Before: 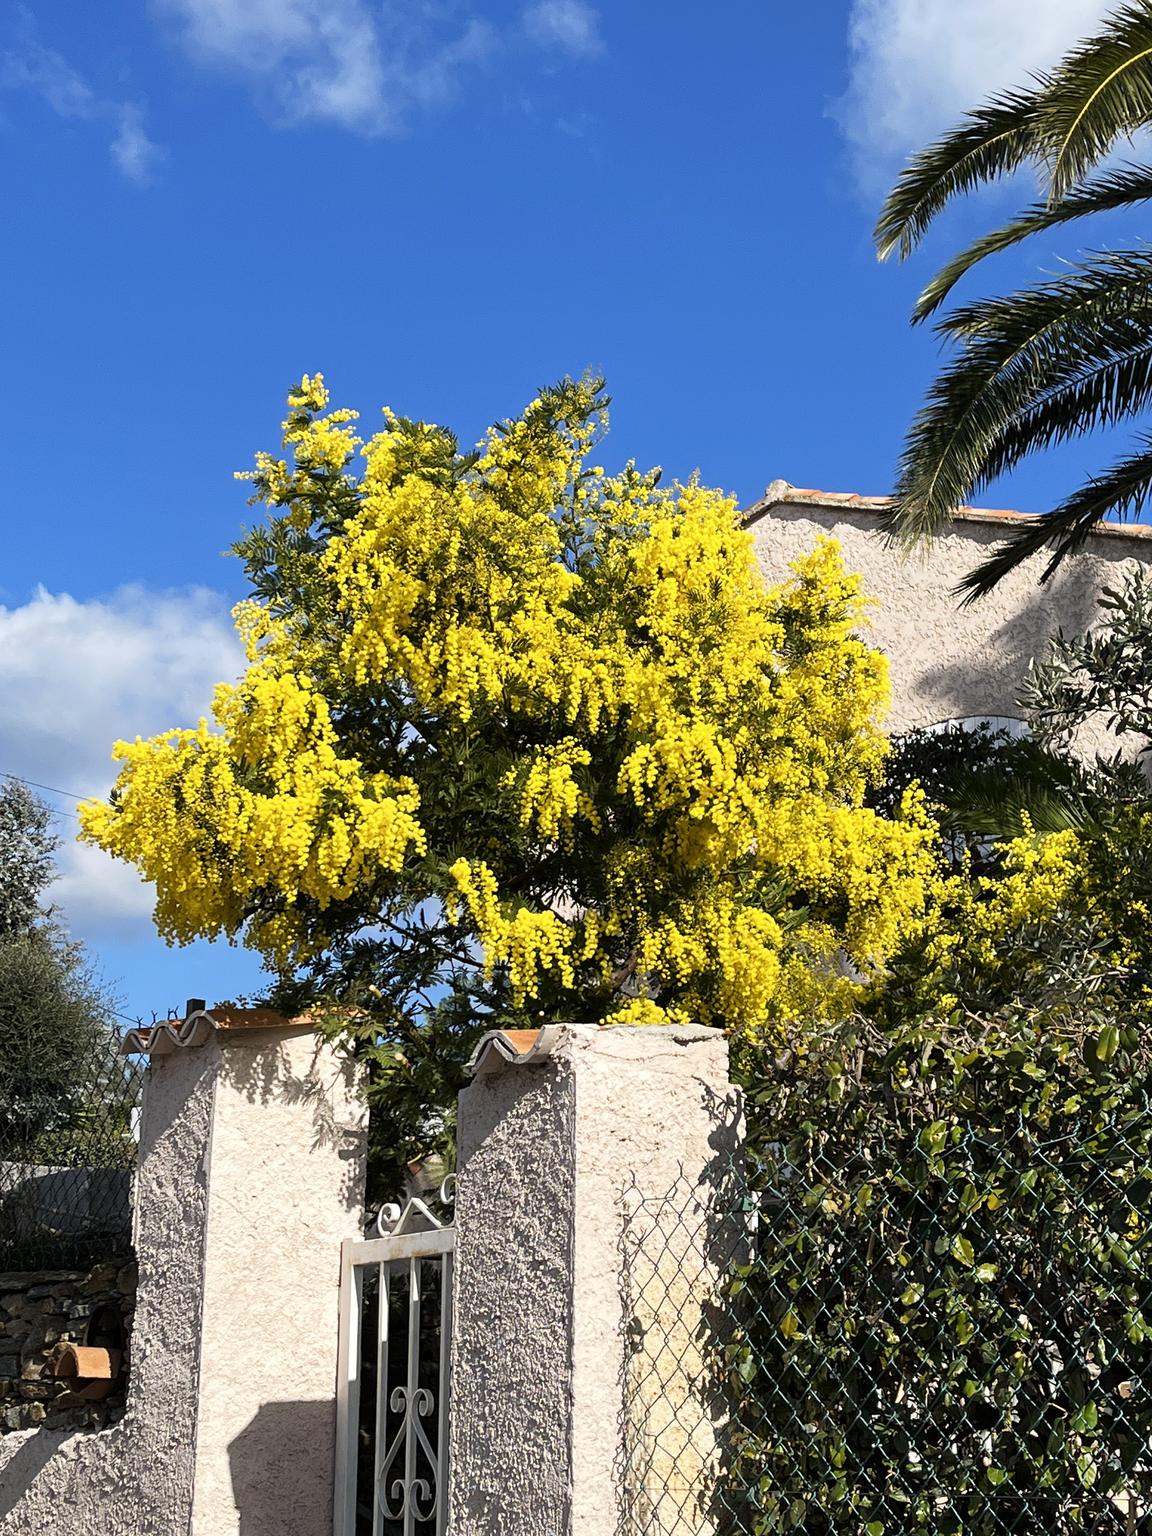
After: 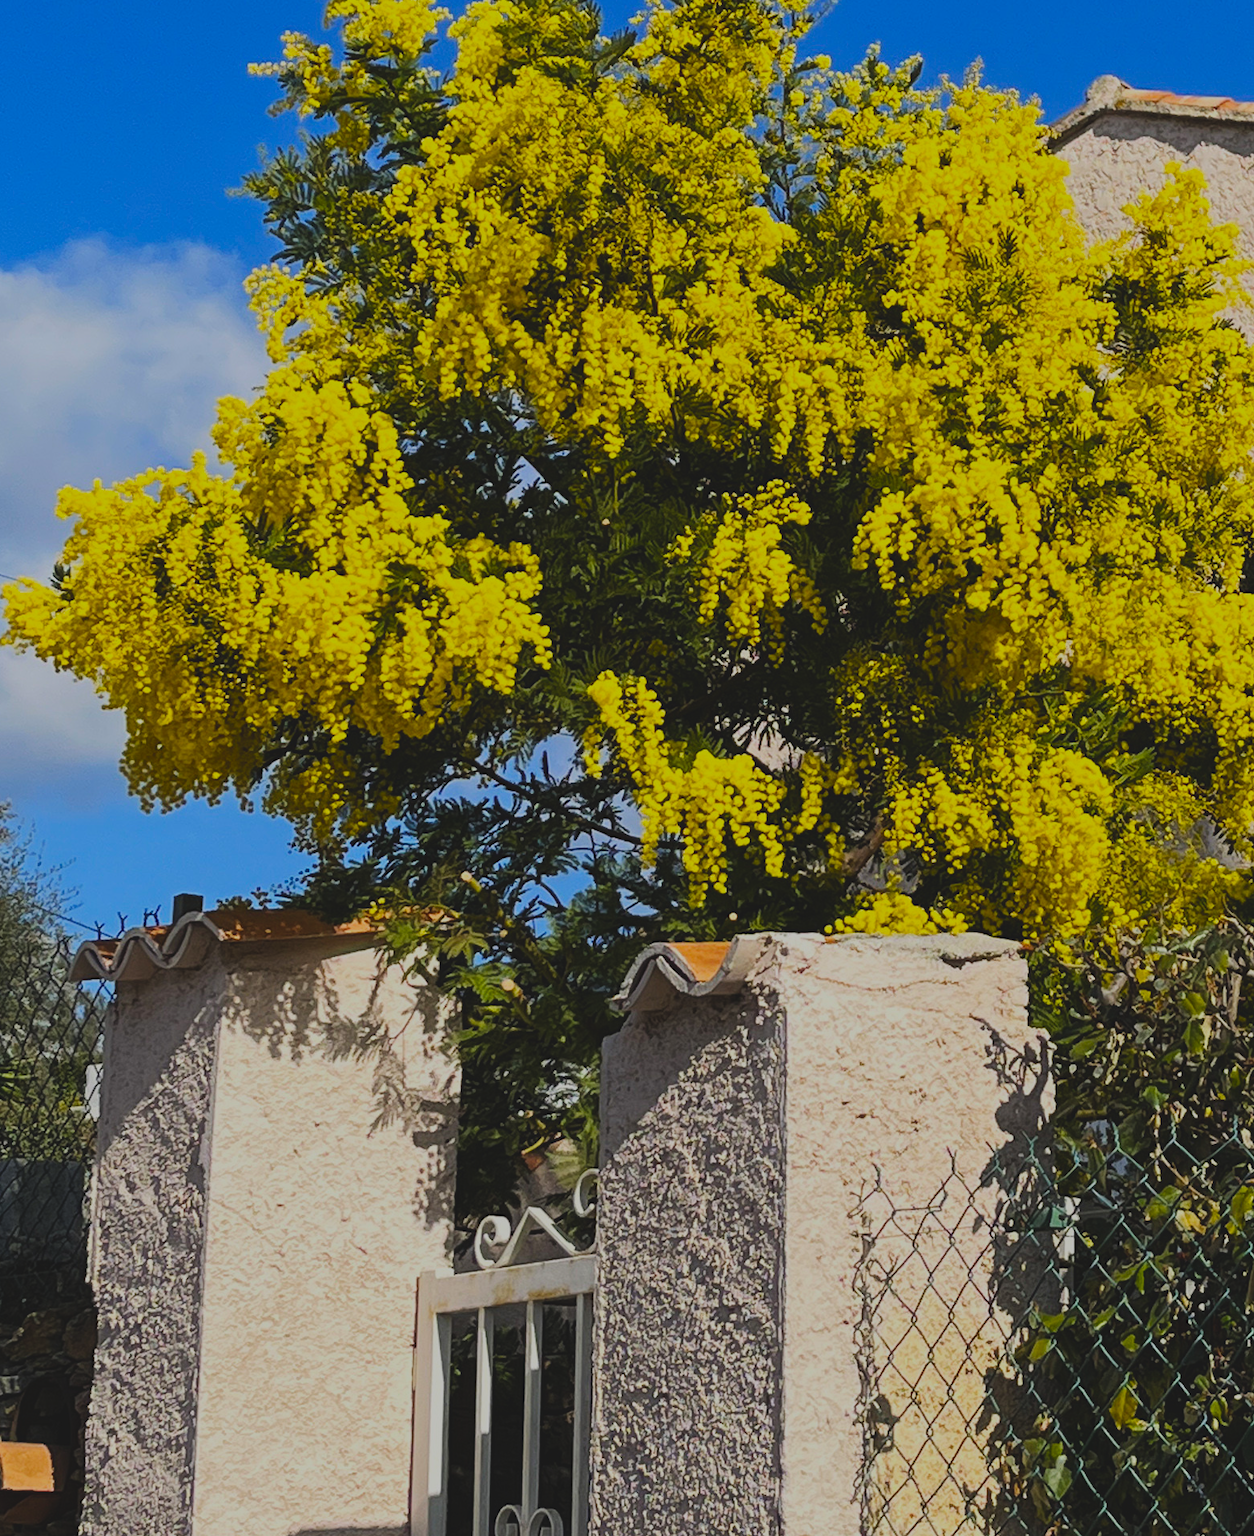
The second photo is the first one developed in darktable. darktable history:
exposure: black level correction -0.017, exposure -1.045 EV, compensate highlight preservation false
crop: left 6.671%, top 28.15%, right 24.262%, bottom 8.394%
color balance rgb: perceptual saturation grading › global saturation 30.452%, perceptual brilliance grading › mid-tones 10.495%, perceptual brilliance grading › shadows 14.175%, global vibrance 25.035%
